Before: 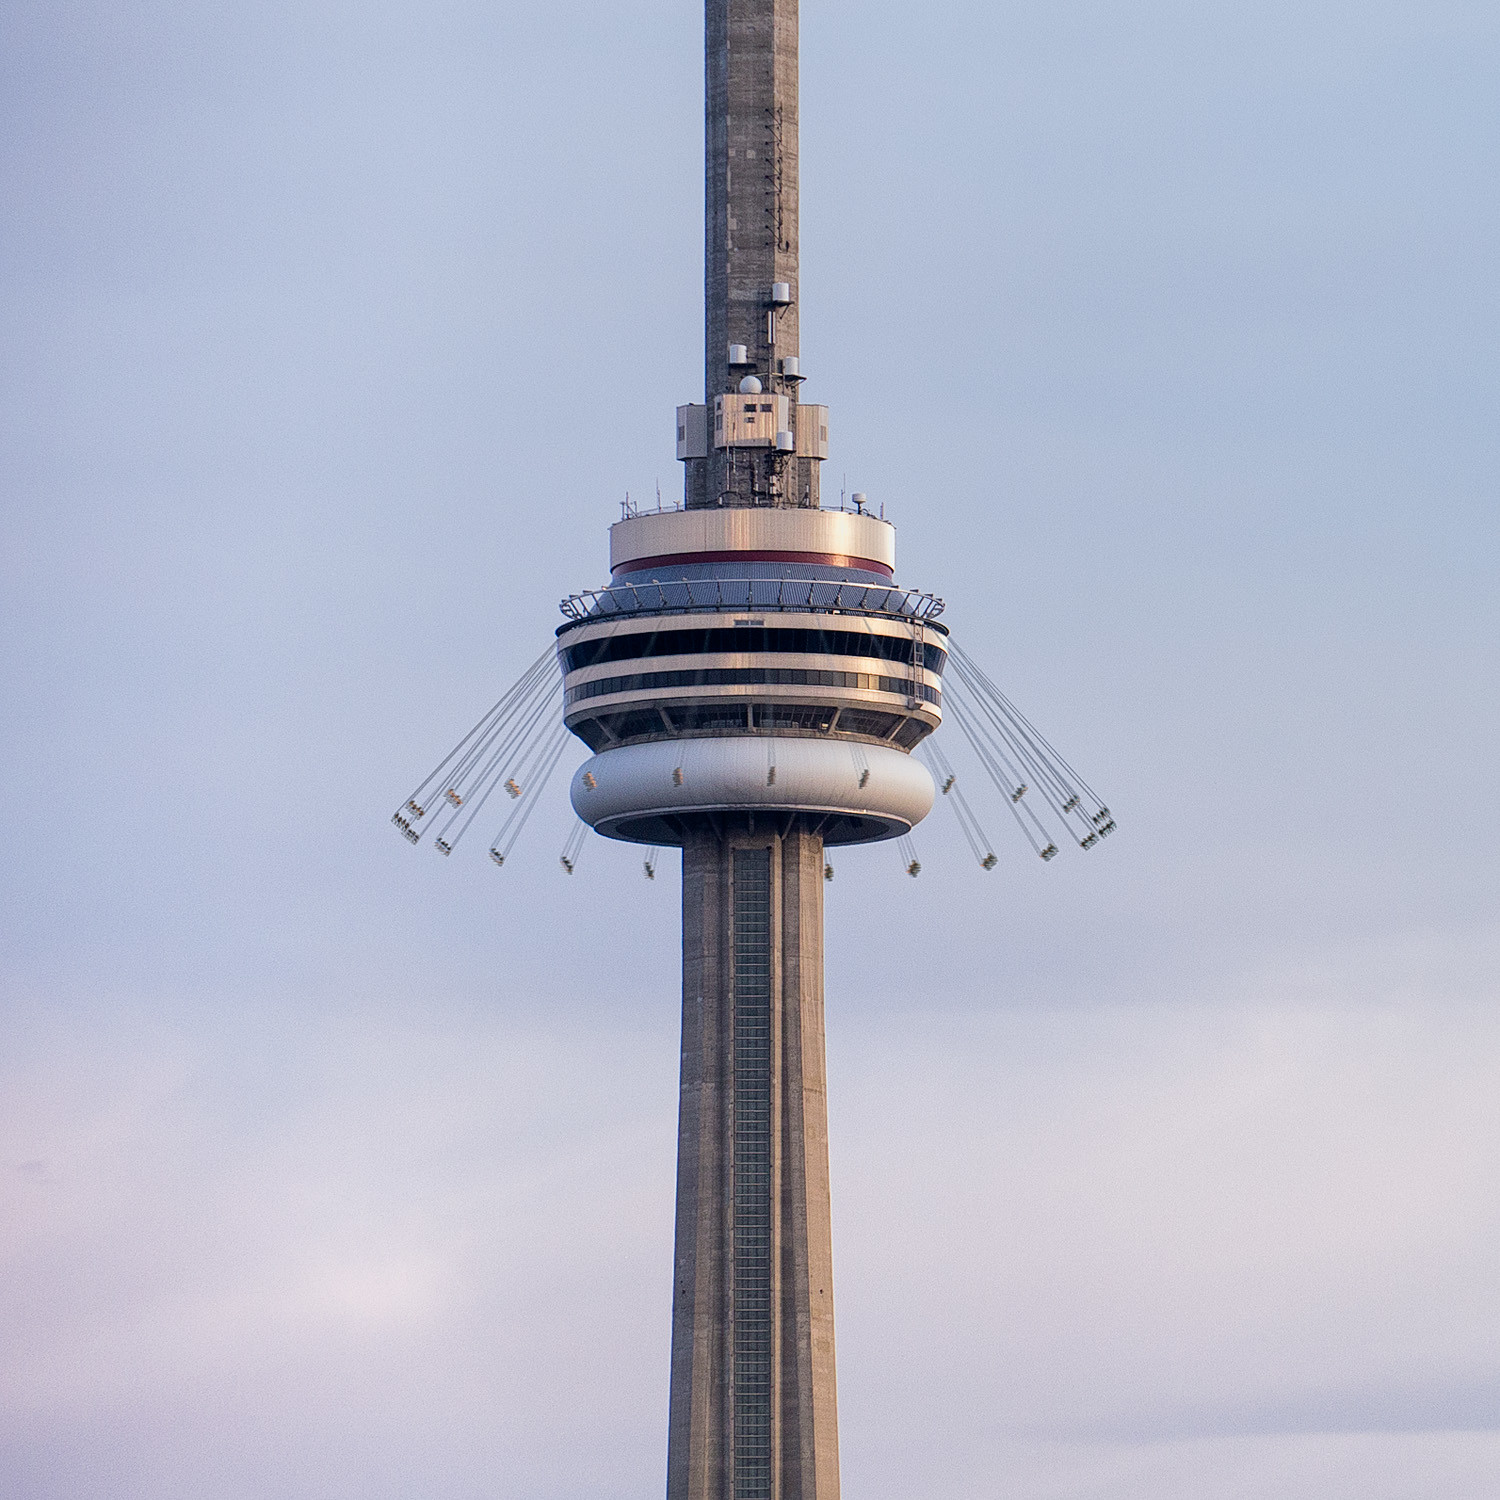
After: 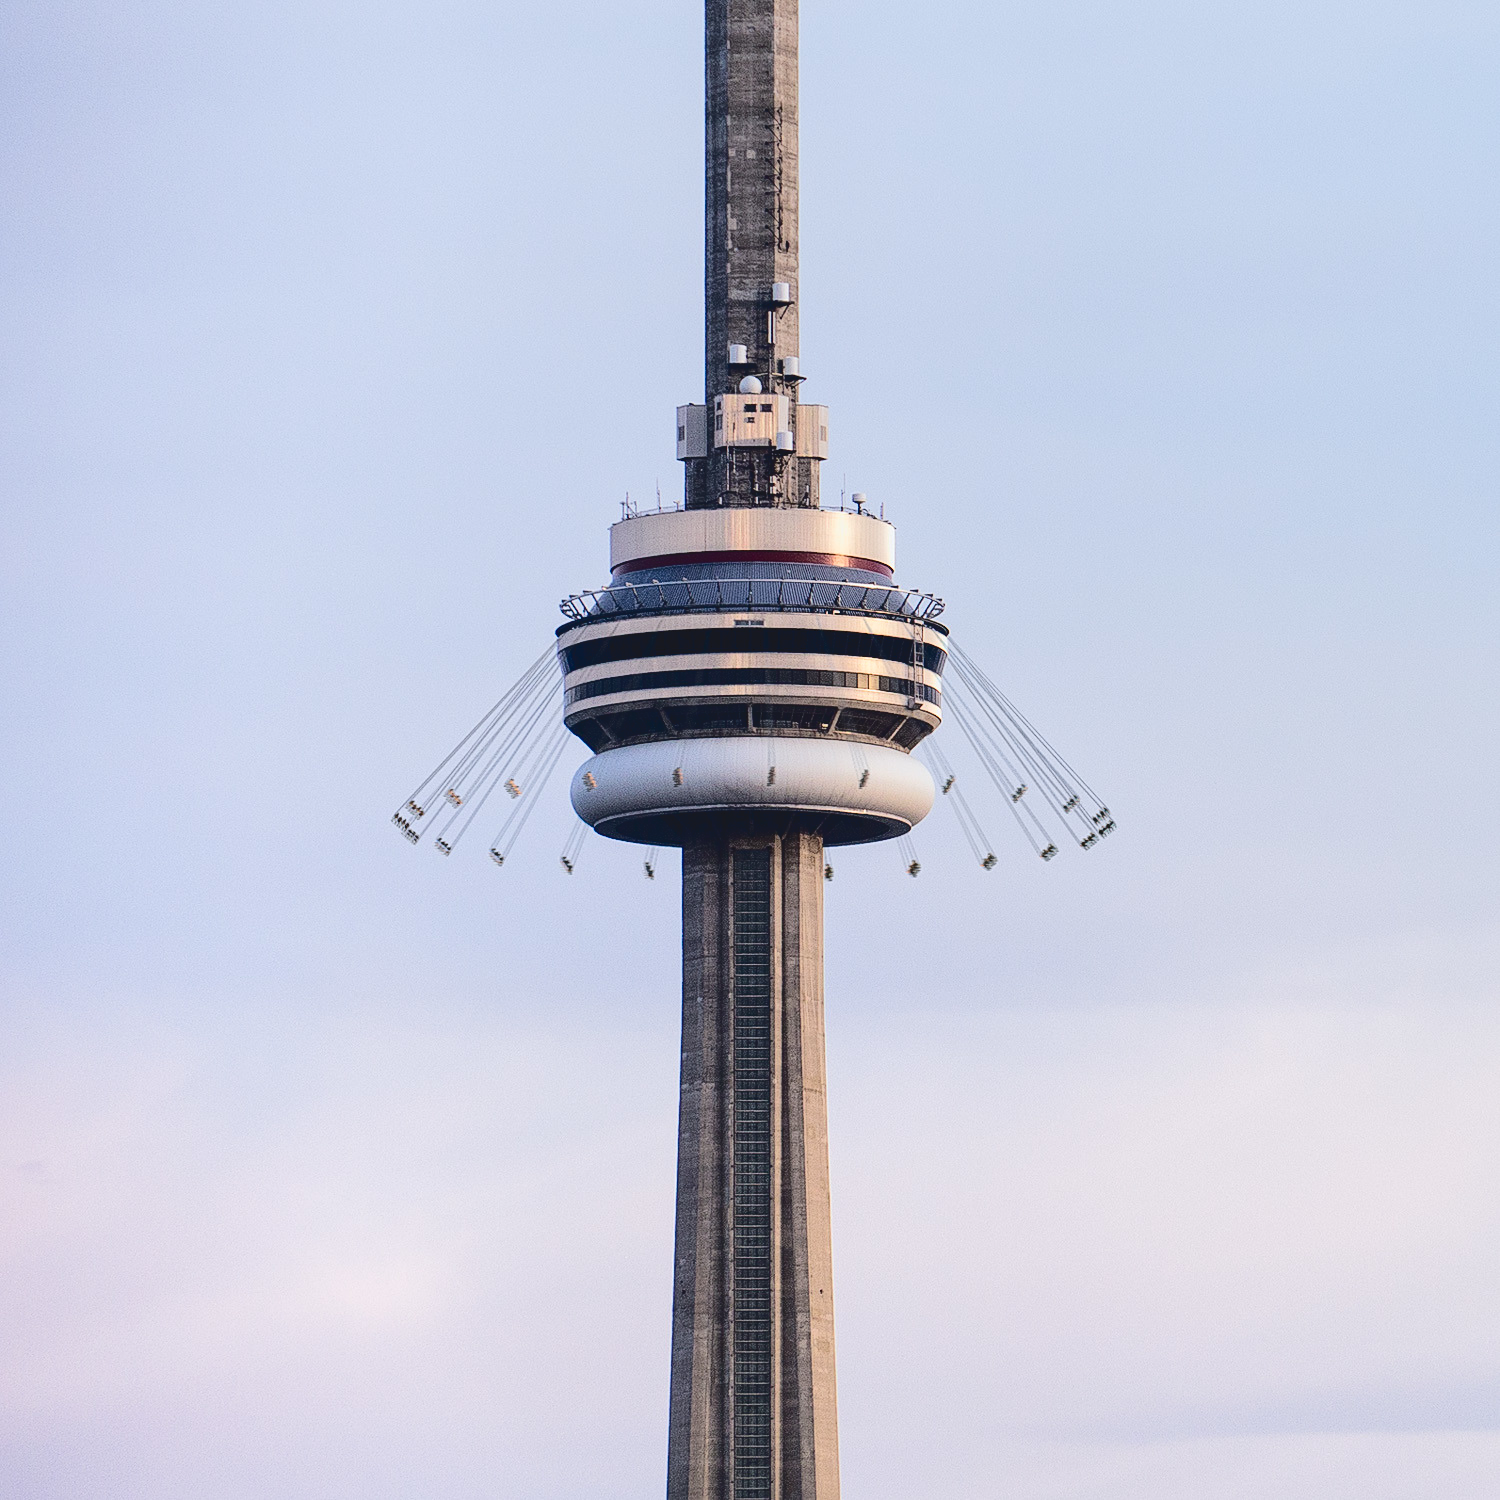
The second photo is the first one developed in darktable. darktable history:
tone curve: curves: ch0 [(0, 0) (0.003, 0.084) (0.011, 0.084) (0.025, 0.084) (0.044, 0.084) (0.069, 0.085) (0.1, 0.09) (0.136, 0.1) (0.177, 0.119) (0.224, 0.144) (0.277, 0.205) (0.335, 0.298) (0.399, 0.417) (0.468, 0.525) (0.543, 0.631) (0.623, 0.72) (0.709, 0.8) (0.801, 0.867) (0.898, 0.934) (1, 1)], color space Lab, independent channels, preserve colors none
